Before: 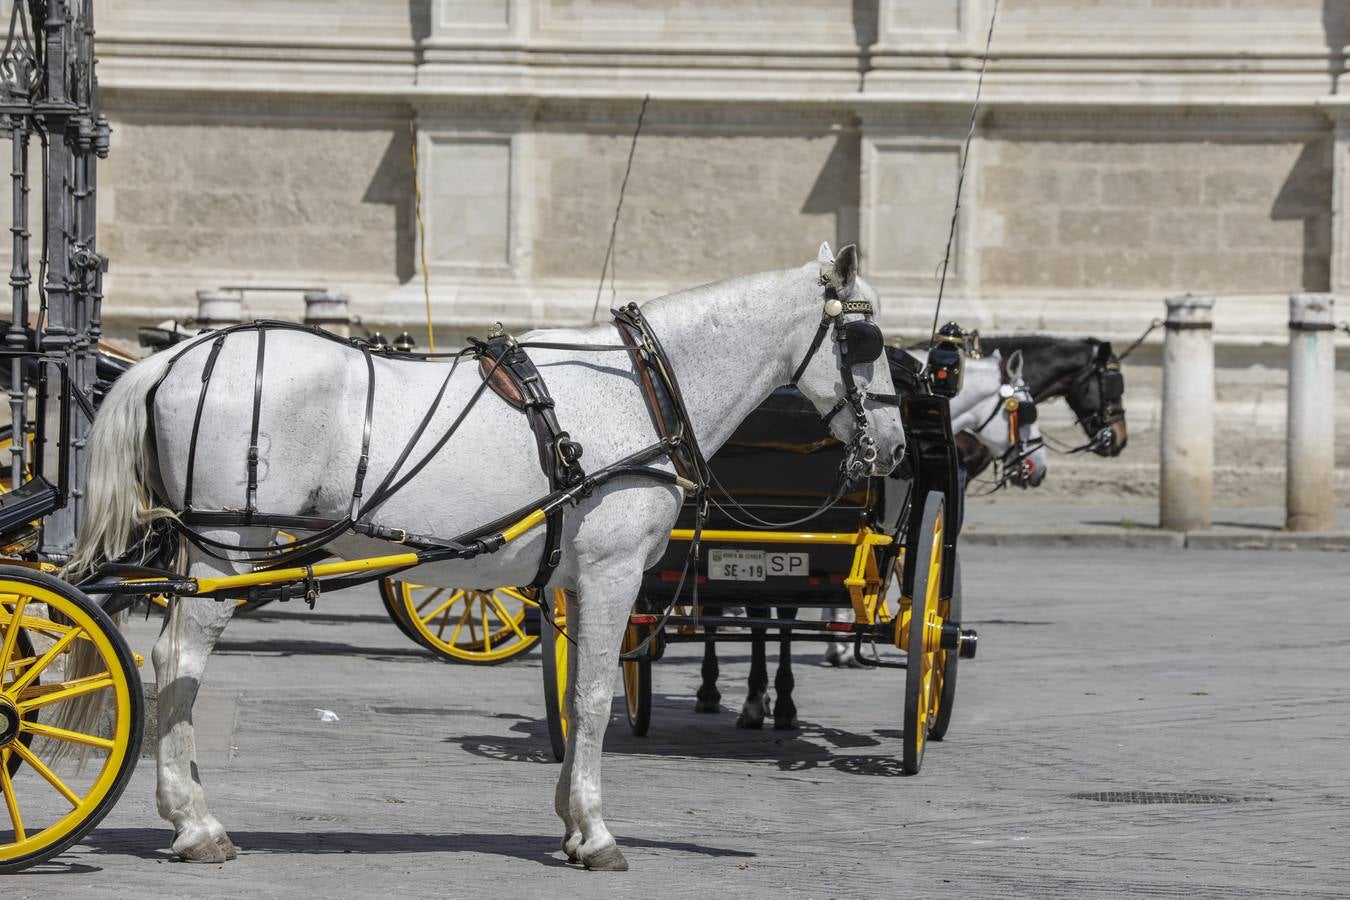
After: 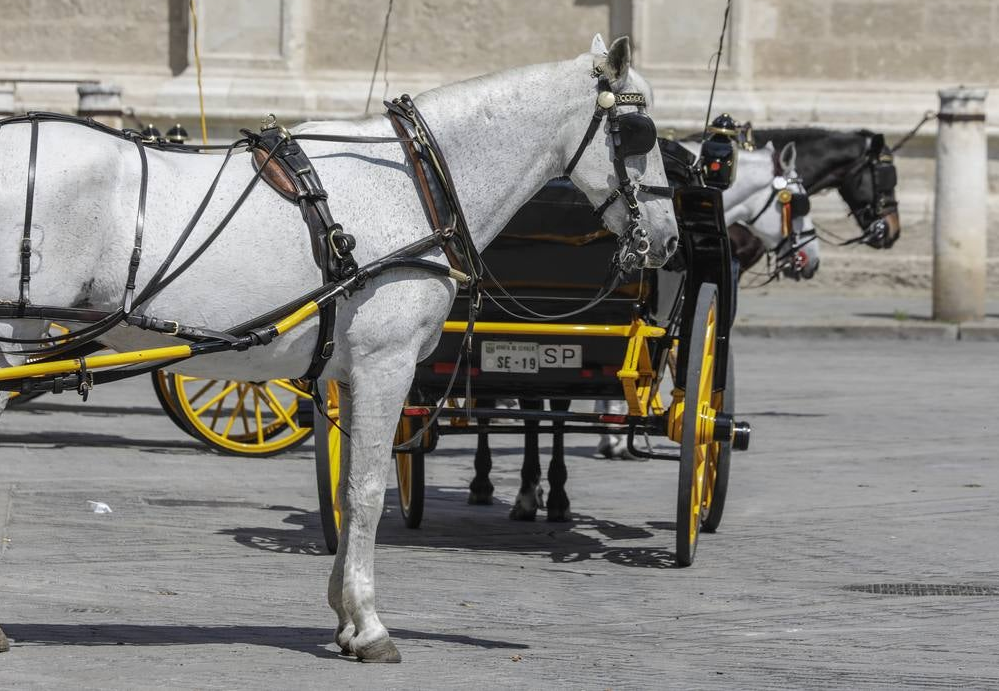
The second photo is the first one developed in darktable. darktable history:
crop: left 16.82%, top 23.132%, right 9.119%
